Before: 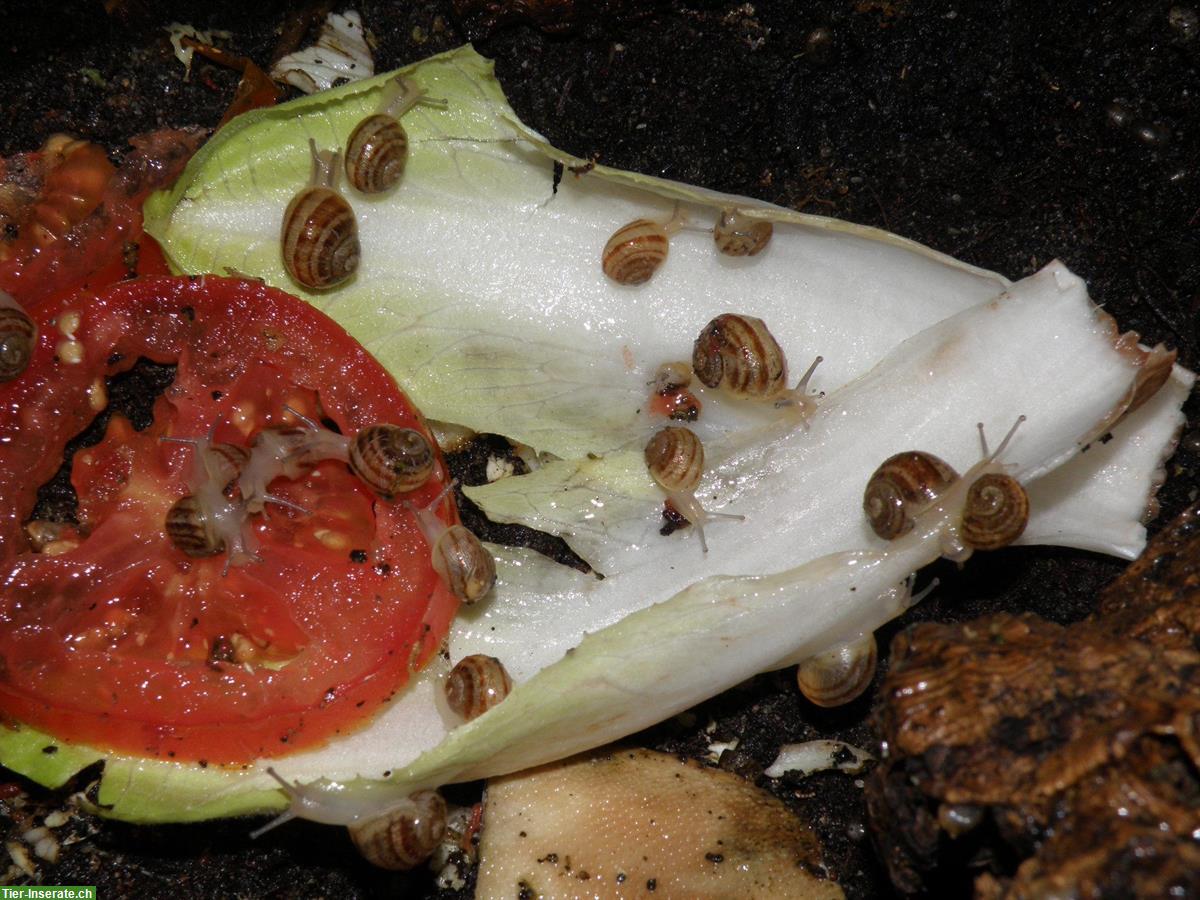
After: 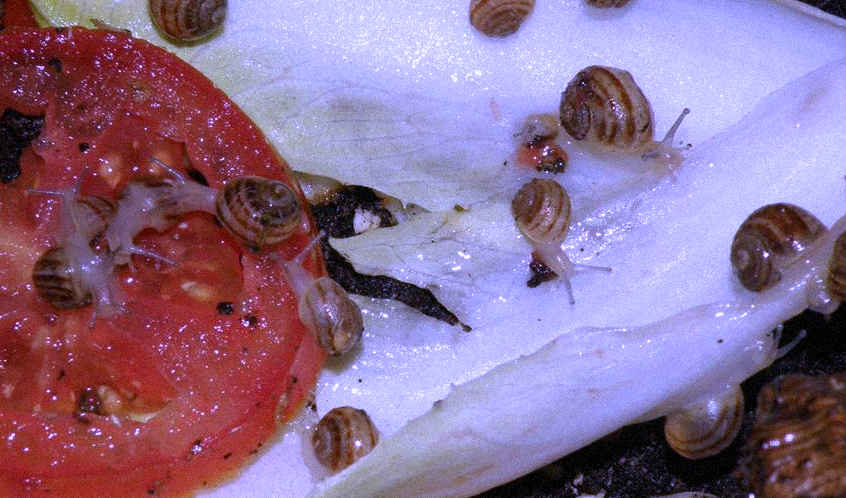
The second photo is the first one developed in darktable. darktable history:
color calibration: illuminant custom, x 0.348, y 0.366, temperature 4940.58 K
white balance: red 0.98, blue 1.61
grain: mid-tones bias 0%
crop: left 11.123%, top 27.61%, right 18.3%, bottom 17.034%
